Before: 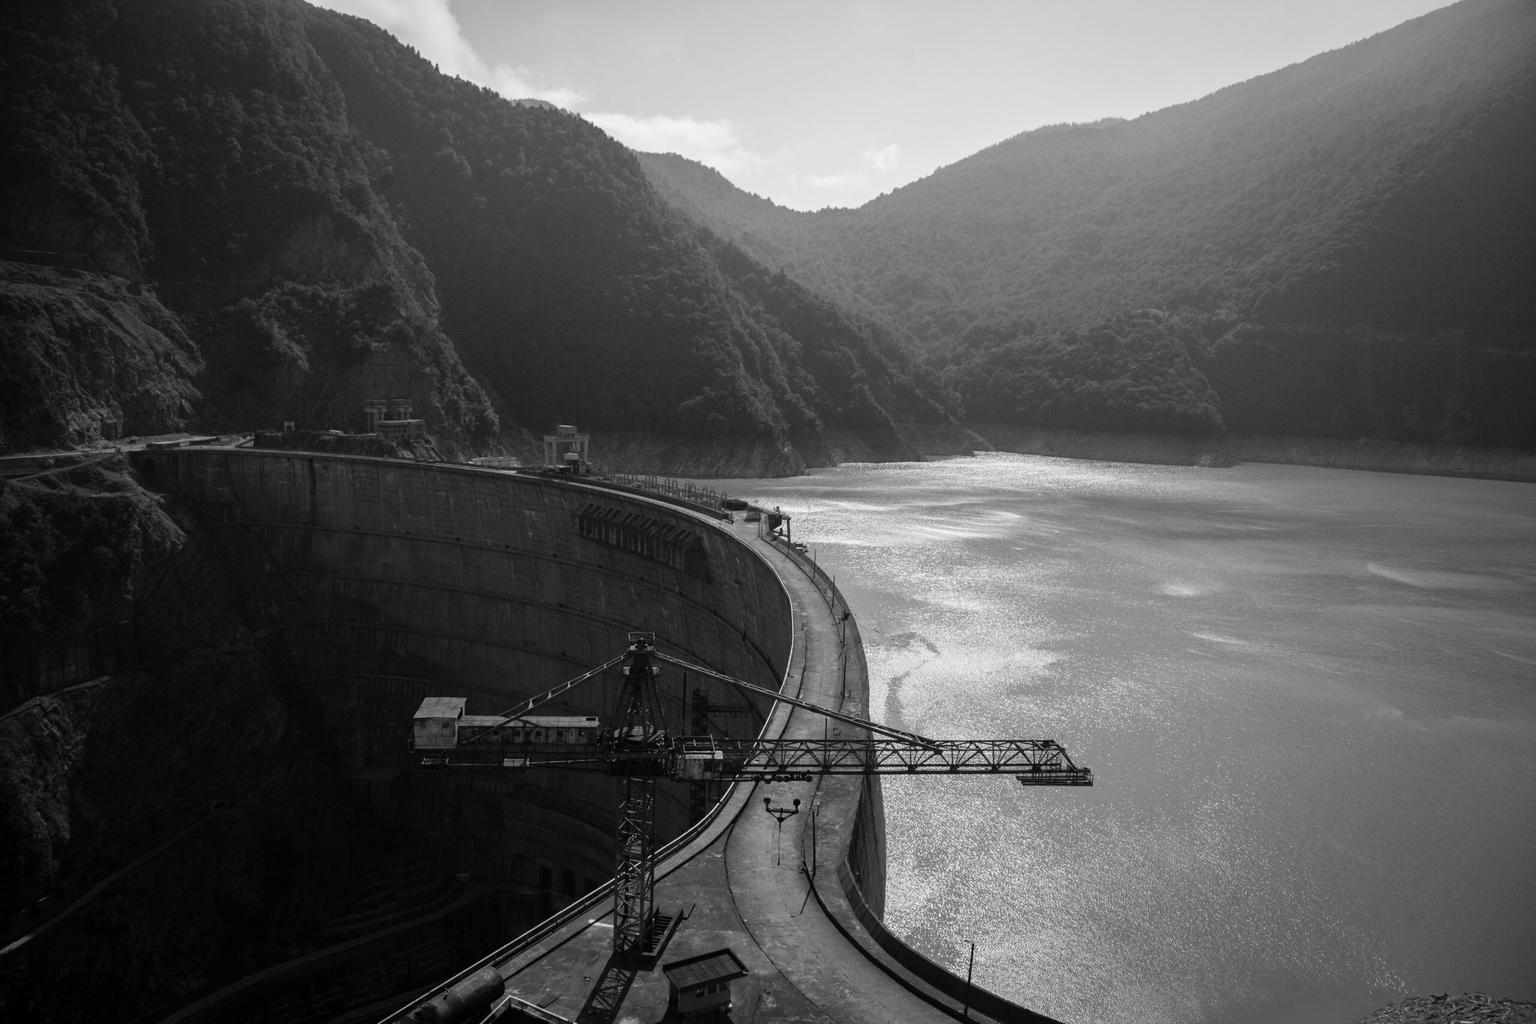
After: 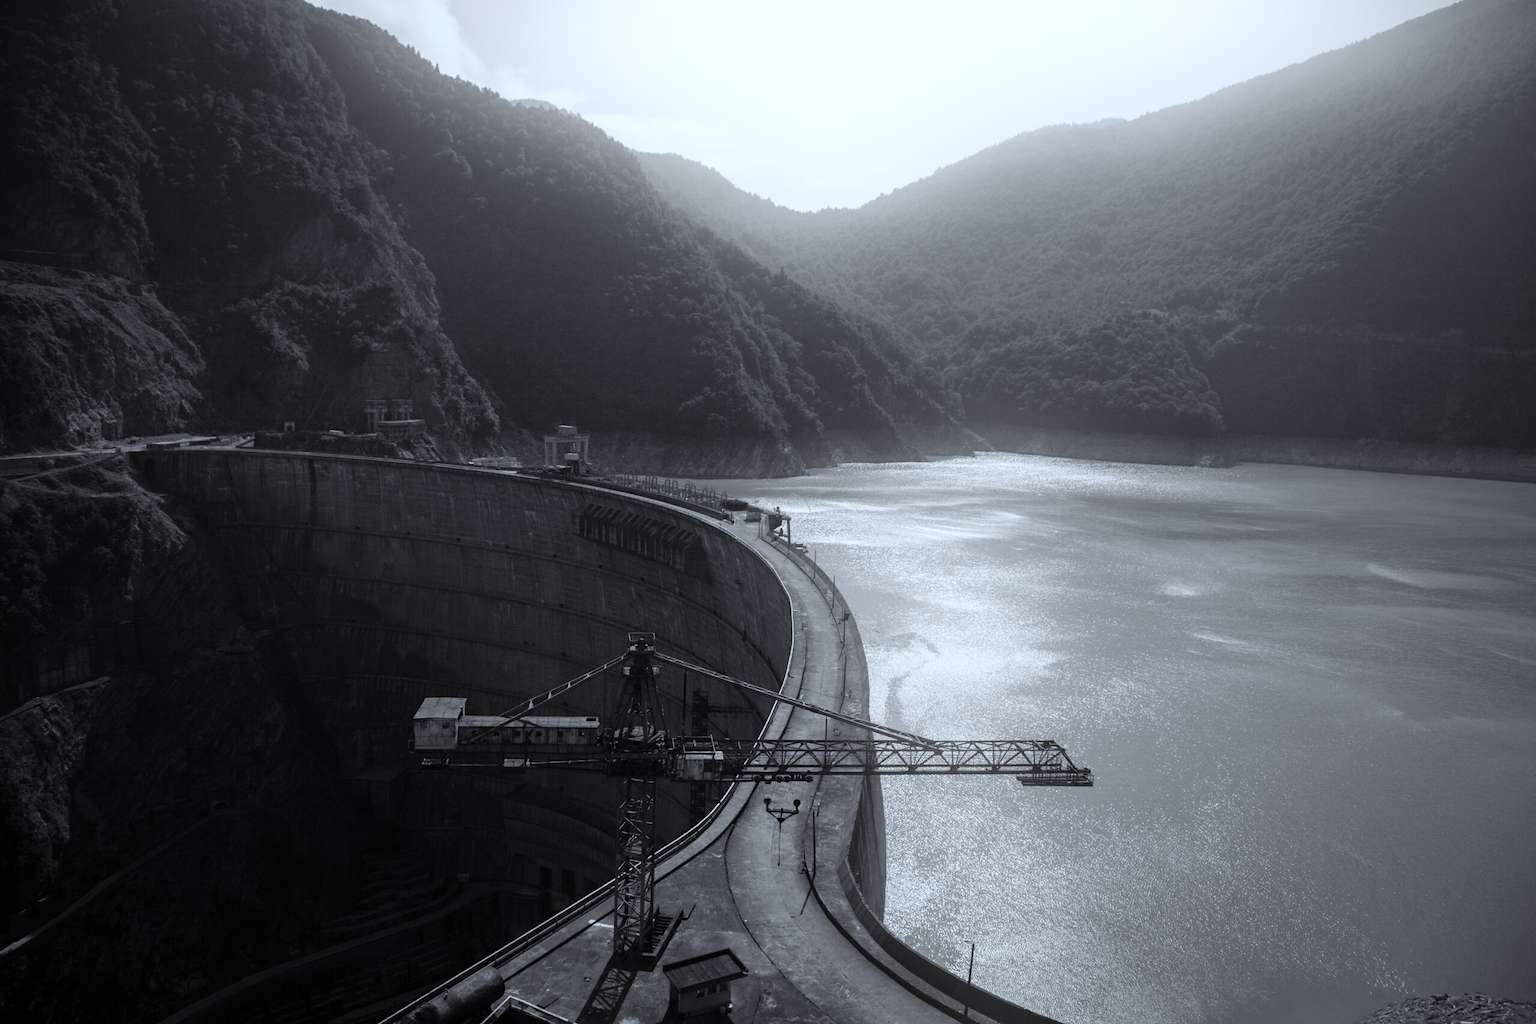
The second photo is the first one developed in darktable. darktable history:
color calibration: illuminant custom, x 0.368, y 0.373, temperature 4330.32 K
color zones: curves: ch1 [(0, 0.679) (0.143, 0.647) (0.286, 0.261) (0.378, -0.011) (0.571, 0.396) (0.714, 0.399) (0.857, 0.406) (1, 0.679)]
bloom: on, module defaults
